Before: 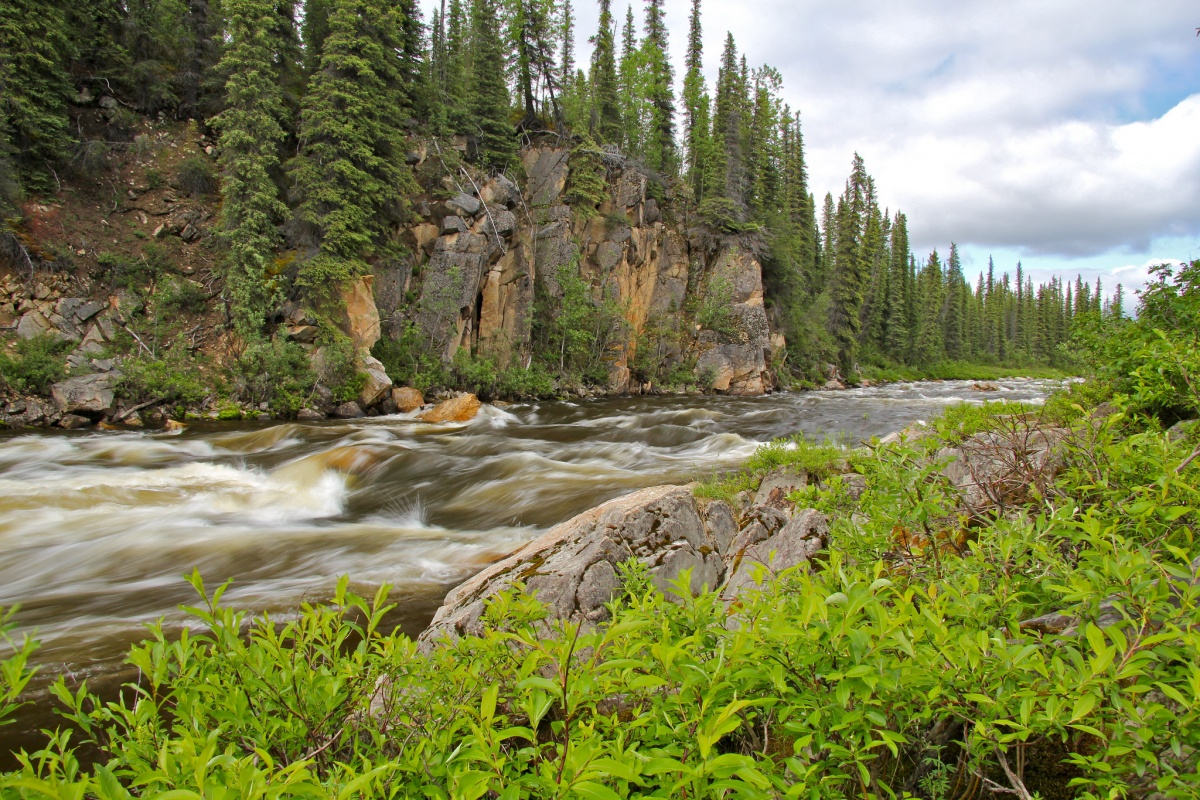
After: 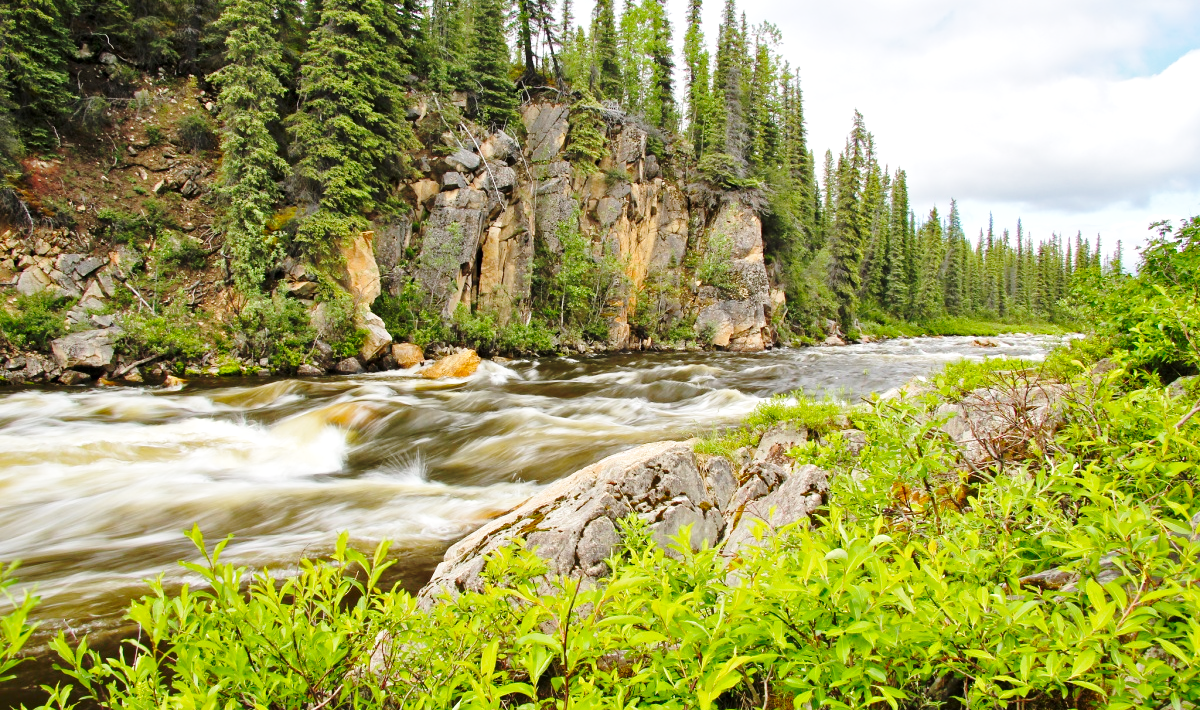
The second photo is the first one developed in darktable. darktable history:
local contrast: mode bilateral grid, contrast 20, coarseness 50, detail 120%, midtone range 0.2
base curve: curves: ch0 [(0, 0) (0.032, 0.037) (0.105, 0.228) (0.435, 0.76) (0.856, 0.983) (1, 1)], preserve colors none
crop and rotate: top 5.519%, bottom 5.725%
